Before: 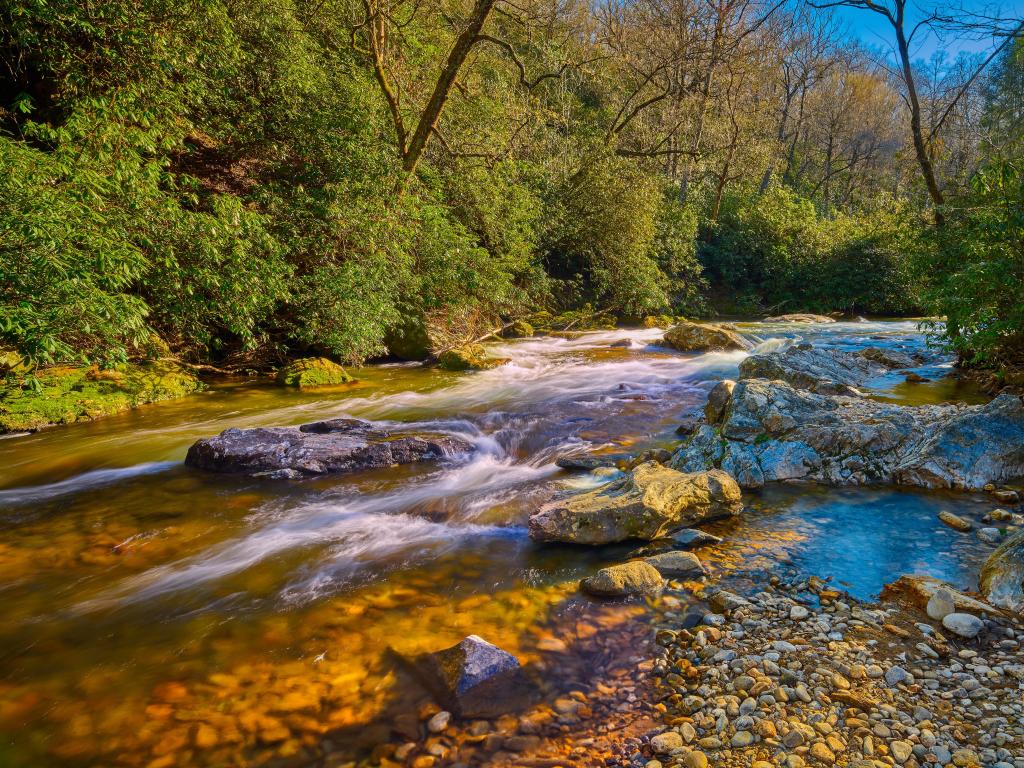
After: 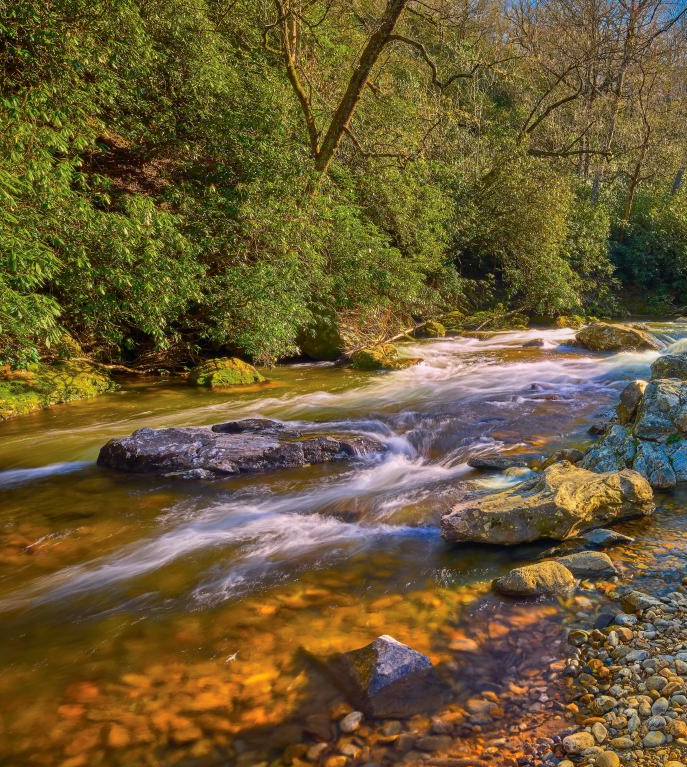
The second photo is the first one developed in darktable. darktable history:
tone curve: curves: ch0 [(0, 0) (0.15, 0.17) (0.452, 0.437) (0.611, 0.588) (0.751, 0.749) (1, 1)]; ch1 [(0, 0) (0.325, 0.327) (0.412, 0.45) (0.453, 0.484) (0.5, 0.501) (0.541, 0.55) (0.617, 0.612) (0.695, 0.697) (1, 1)]; ch2 [(0, 0) (0.386, 0.397) (0.452, 0.459) (0.505, 0.498) (0.524, 0.547) (0.574, 0.566) (0.633, 0.641) (1, 1)], preserve colors none
crop and rotate: left 8.691%, right 24.136%
